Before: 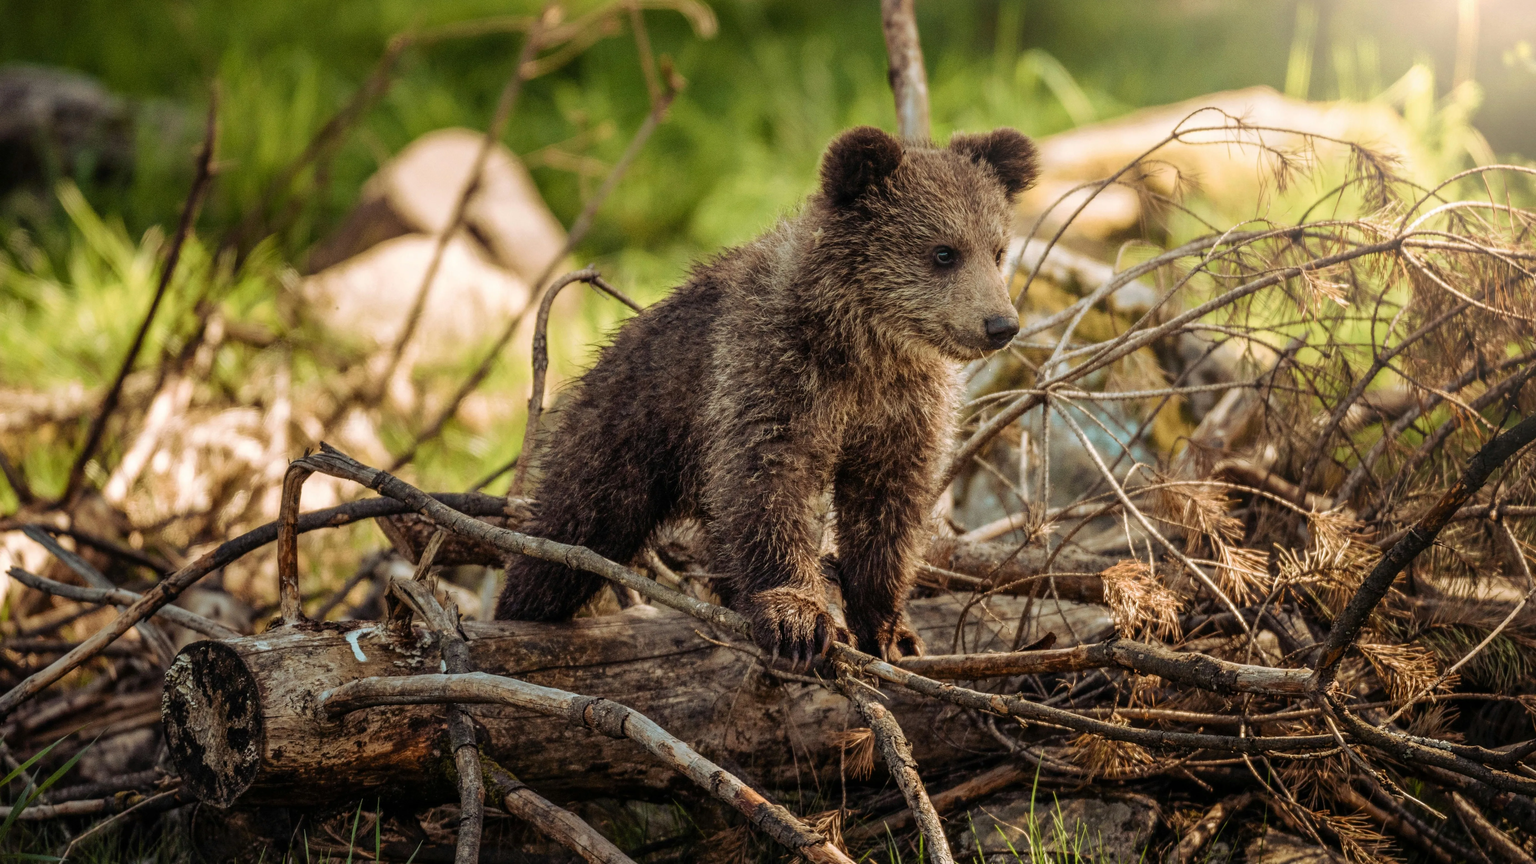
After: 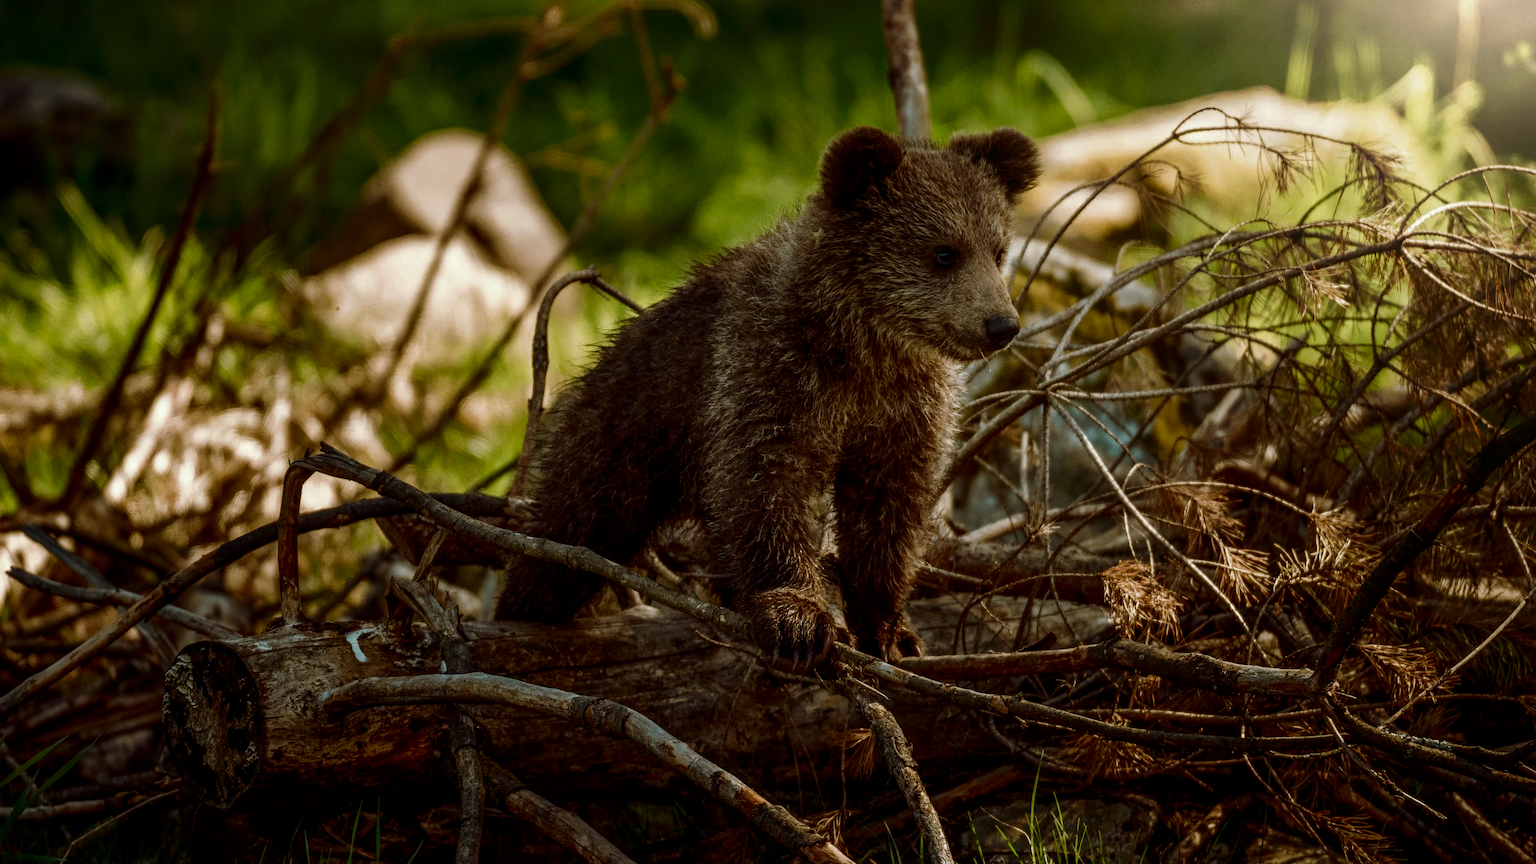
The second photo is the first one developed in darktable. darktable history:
contrast brightness saturation: brightness -0.52
color correction: highlights a* -2.68, highlights b* 2.57
